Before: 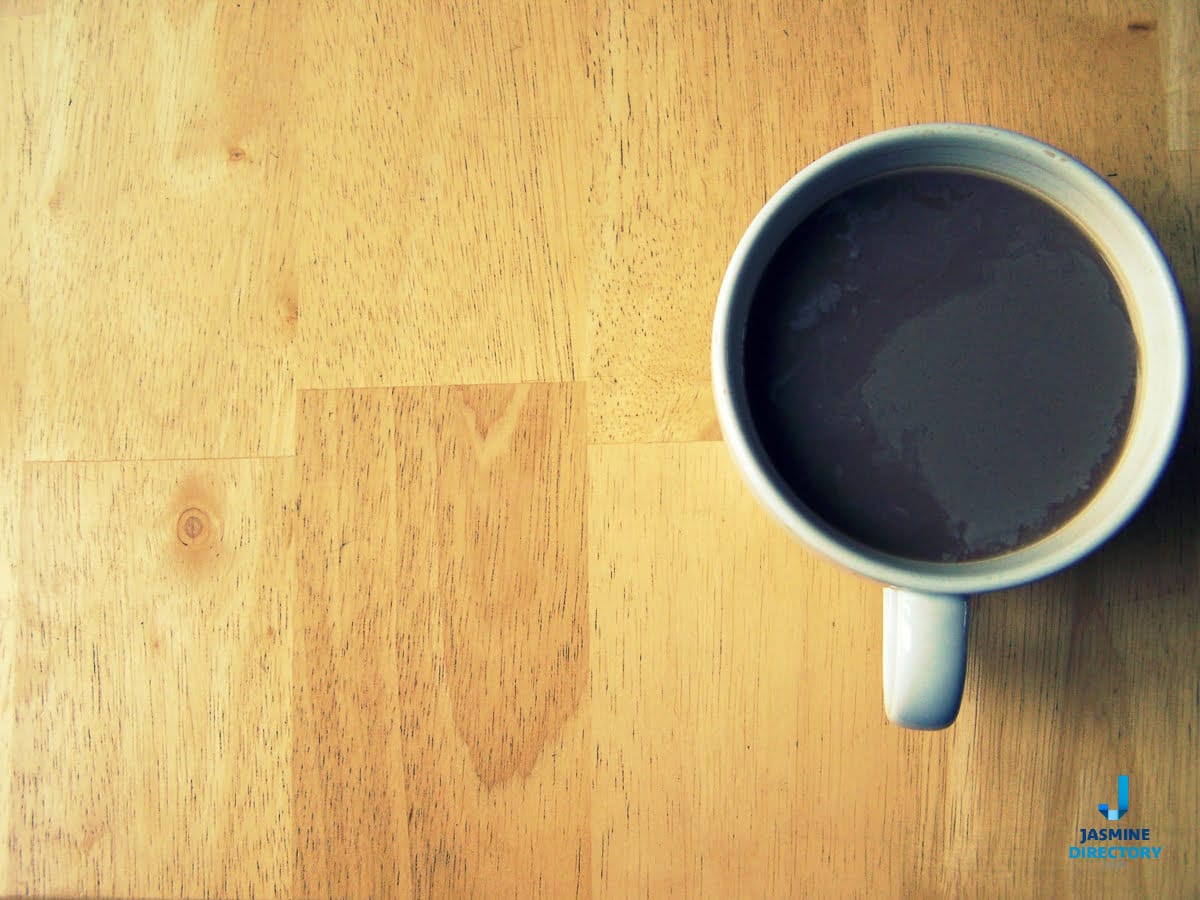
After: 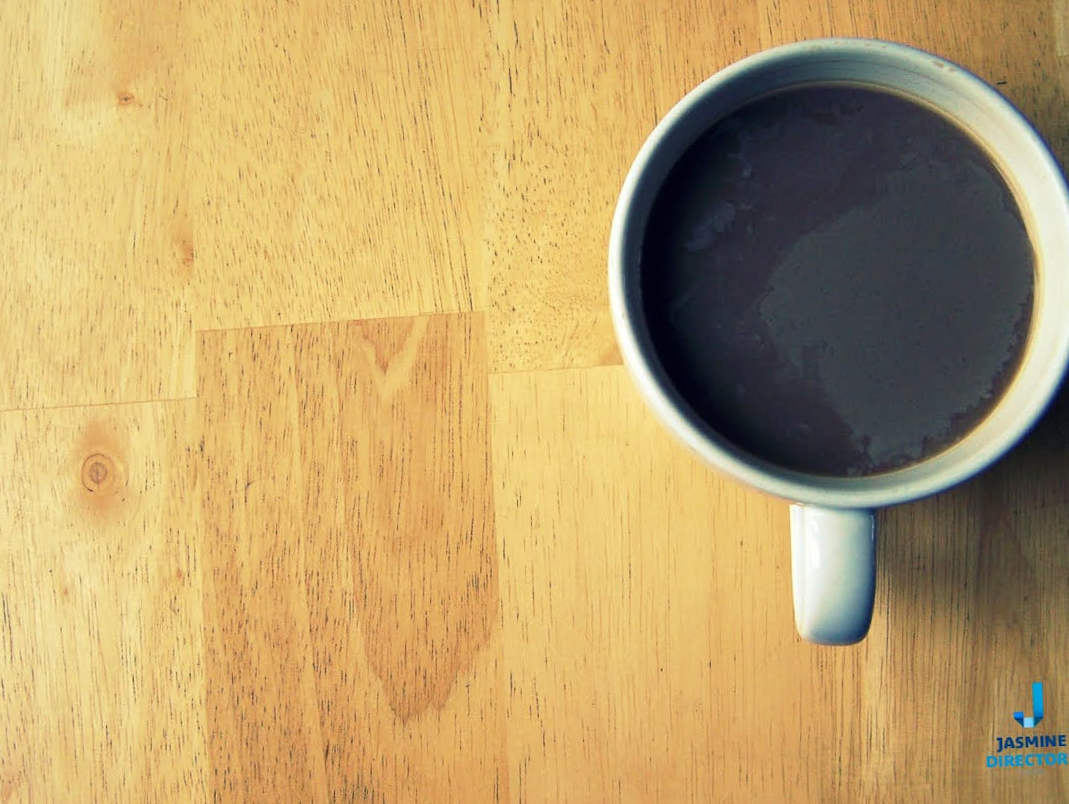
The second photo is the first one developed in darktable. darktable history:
crop and rotate: angle 2.37°, left 6.012%, top 5.709%
